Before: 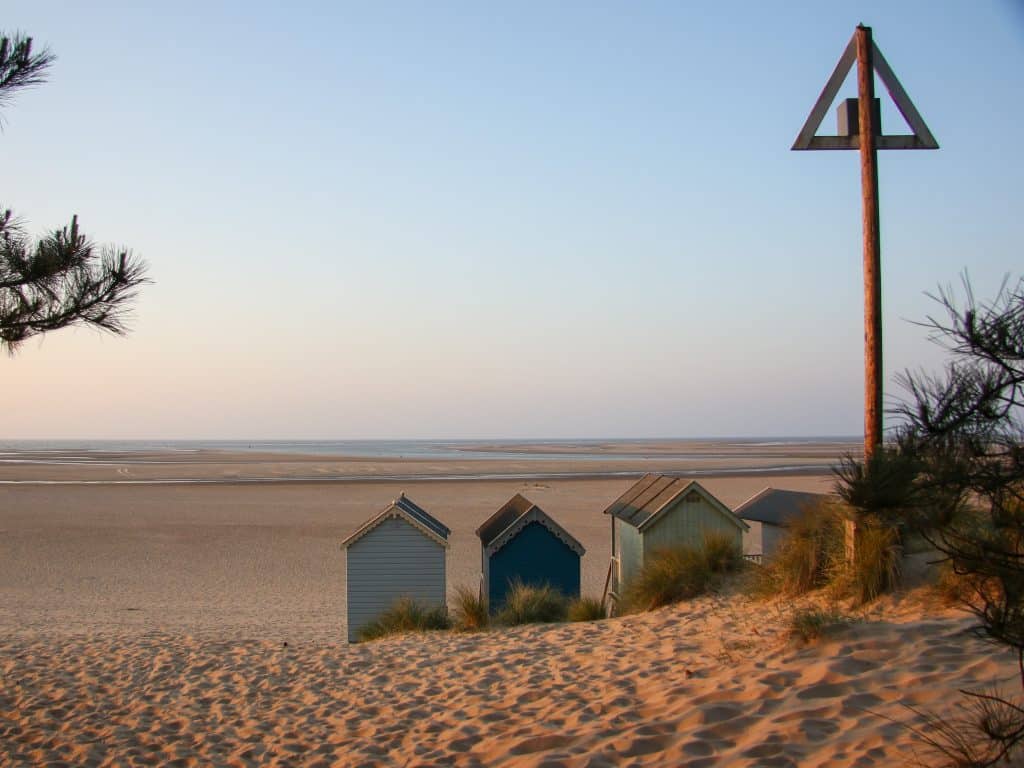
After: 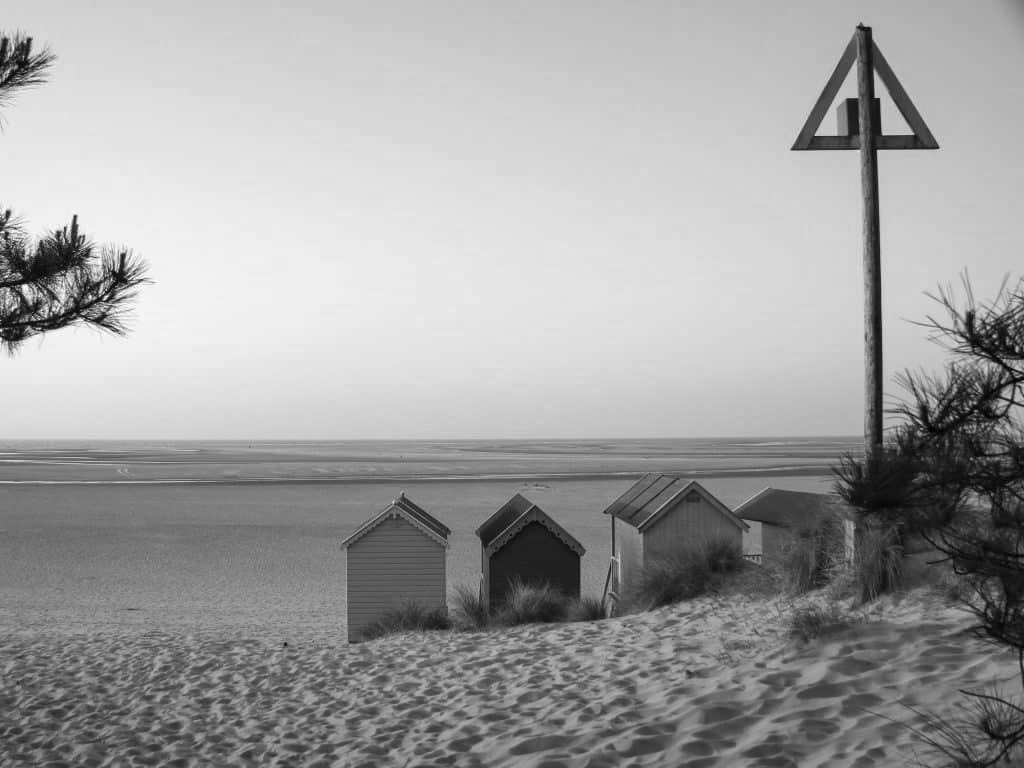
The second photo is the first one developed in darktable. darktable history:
exposure: exposure 0.2 EV, compensate highlight preservation false
shadows and highlights: shadows 52.34, highlights -28.23, soften with gaussian
sharpen: radius 2.883, amount 0.868, threshold 47.523
monochrome: on, module defaults
